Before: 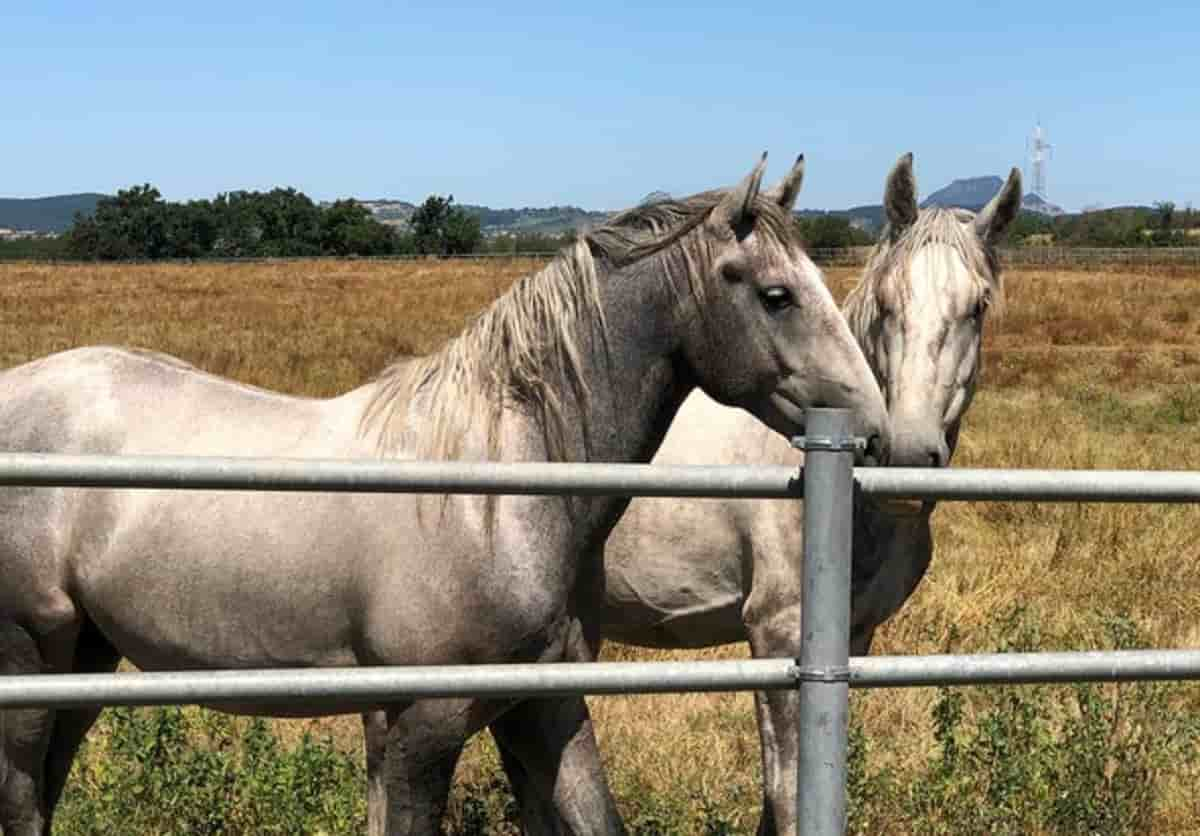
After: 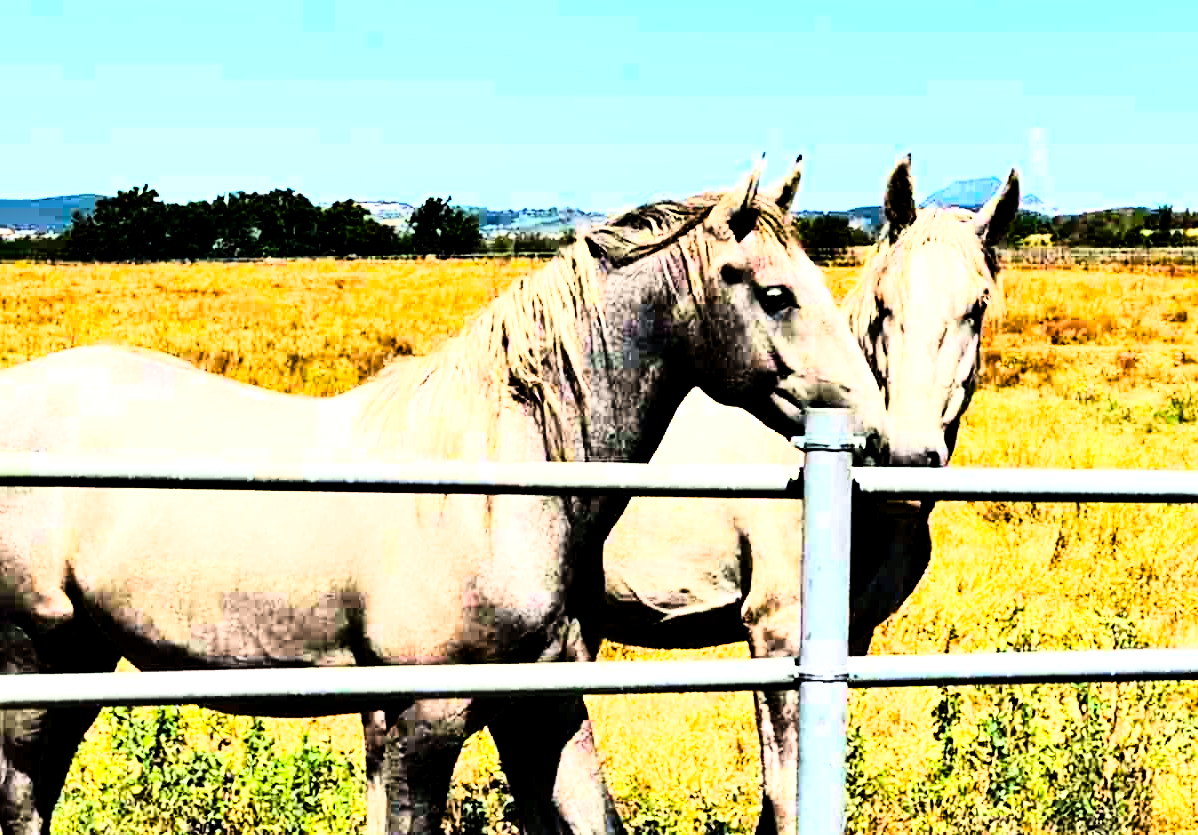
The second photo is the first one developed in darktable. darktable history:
exposure: black level correction 0, exposure 1.2 EV, compensate exposure bias true, compensate highlight preservation false
rgb curve: curves: ch0 [(0, 0) (0.21, 0.15) (0.24, 0.21) (0.5, 0.75) (0.75, 0.96) (0.89, 0.99) (1, 1)]; ch1 [(0, 0.02) (0.21, 0.13) (0.25, 0.2) (0.5, 0.67) (0.75, 0.9) (0.89, 0.97) (1, 1)]; ch2 [(0, 0.02) (0.21, 0.13) (0.25, 0.2) (0.5, 0.67) (0.75, 0.9) (0.89, 0.97) (1, 1)], compensate middle gray true
contrast equalizer: octaves 7, y [[0.627 ×6], [0.563 ×6], [0 ×6], [0 ×6], [0 ×6]]
crop and rotate: left 0.126%
color balance rgb: perceptual saturation grading › global saturation 25%, global vibrance 20%
